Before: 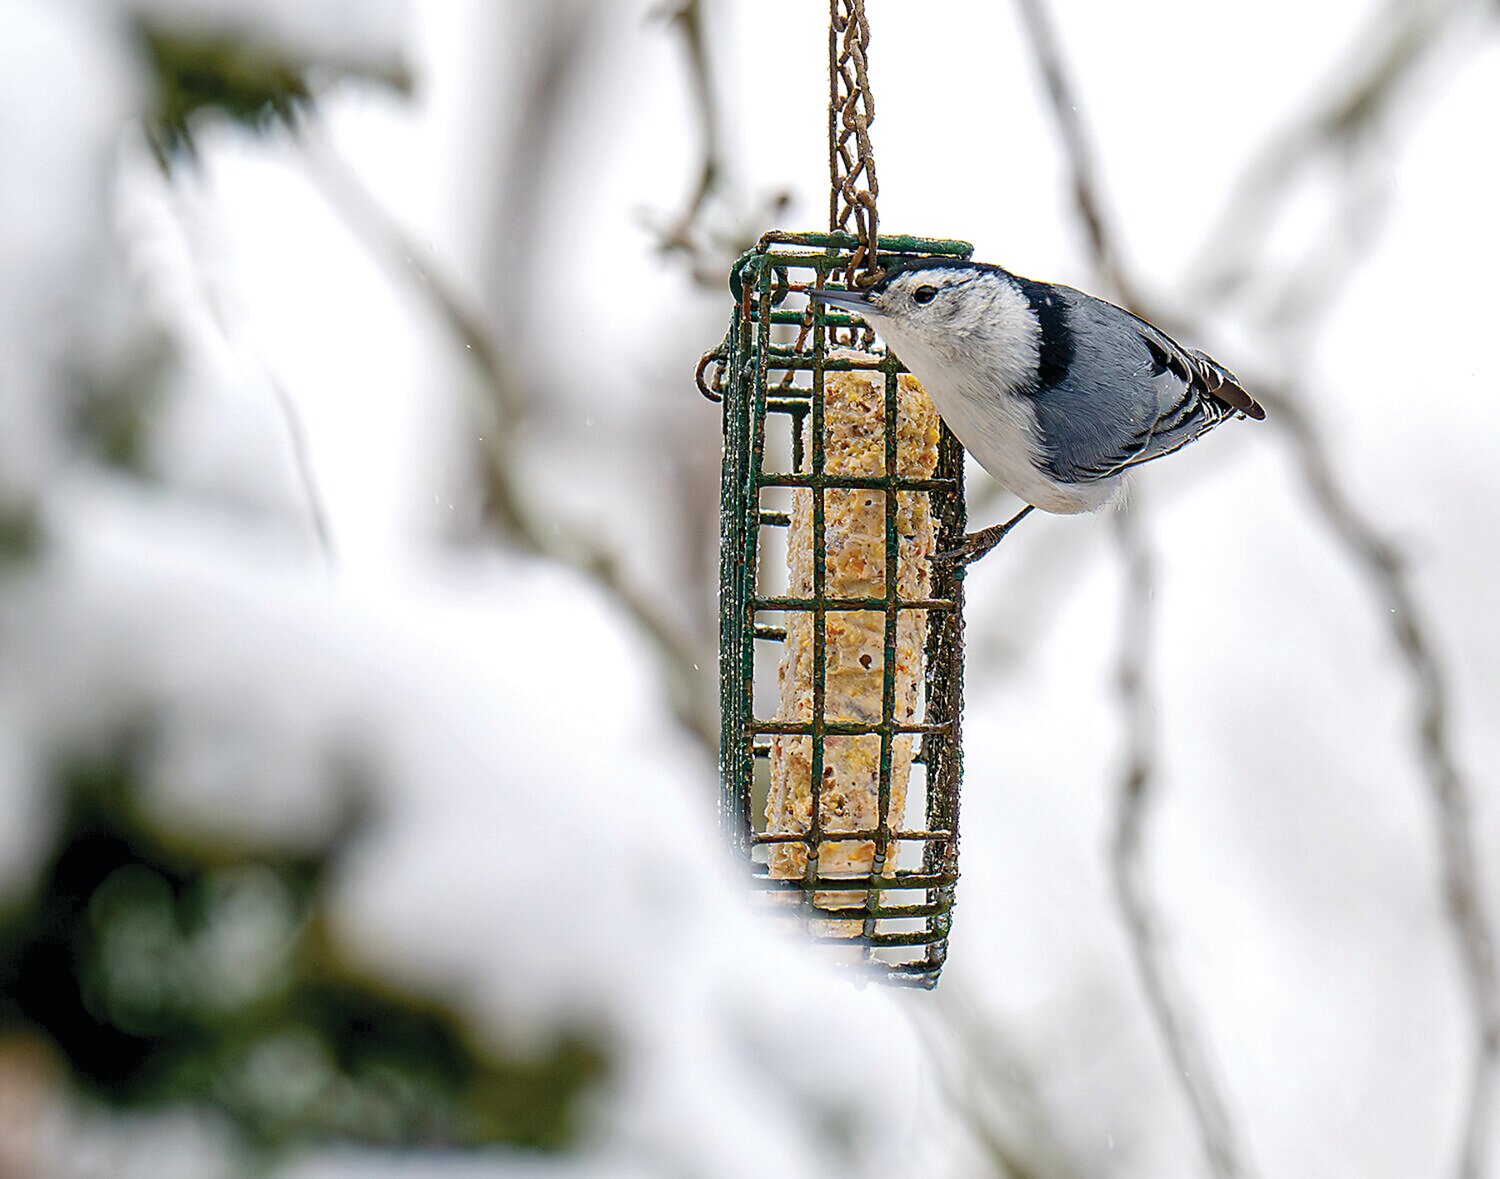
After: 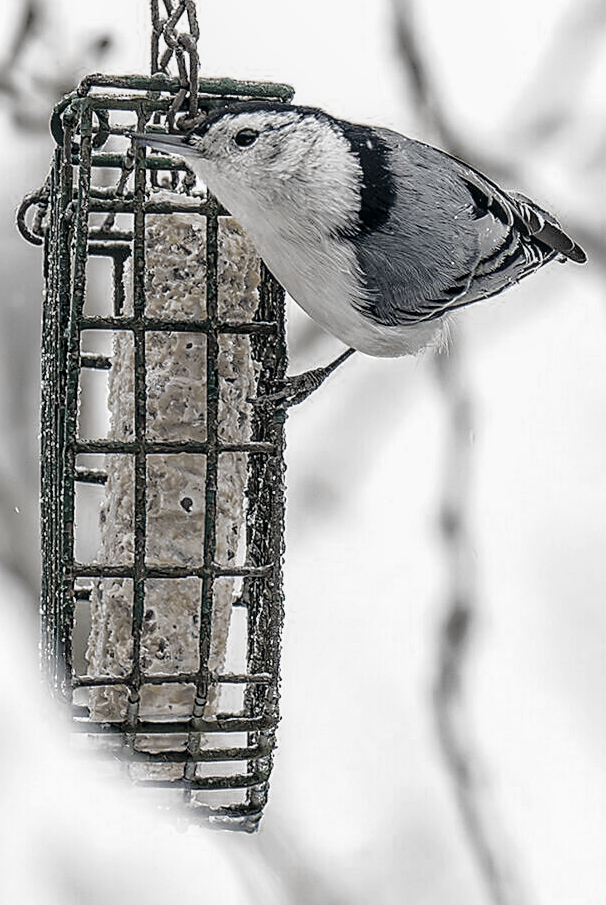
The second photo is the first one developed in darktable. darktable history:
sharpen: amount 0.217
local contrast: on, module defaults
shadows and highlights: on, module defaults
color correction: highlights a* 5.48, highlights b* 5.3, shadows a* -4.14, shadows b* -4.98
crop: left 45.299%, top 13.343%, right 14.141%, bottom 9.893%
base curve: curves: ch0 [(0, 0) (0.036, 0.025) (0.121, 0.166) (0.206, 0.329) (0.605, 0.79) (1, 1)]
color zones: curves: ch0 [(0, 0.487) (0.241, 0.395) (0.434, 0.373) (0.658, 0.412) (0.838, 0.487)]; ch1 [(0, 0) (0.053, 0.053) (0.211, 0.202) (0.579, 0.259) (0.781, 0.241)], mix 42.75%
